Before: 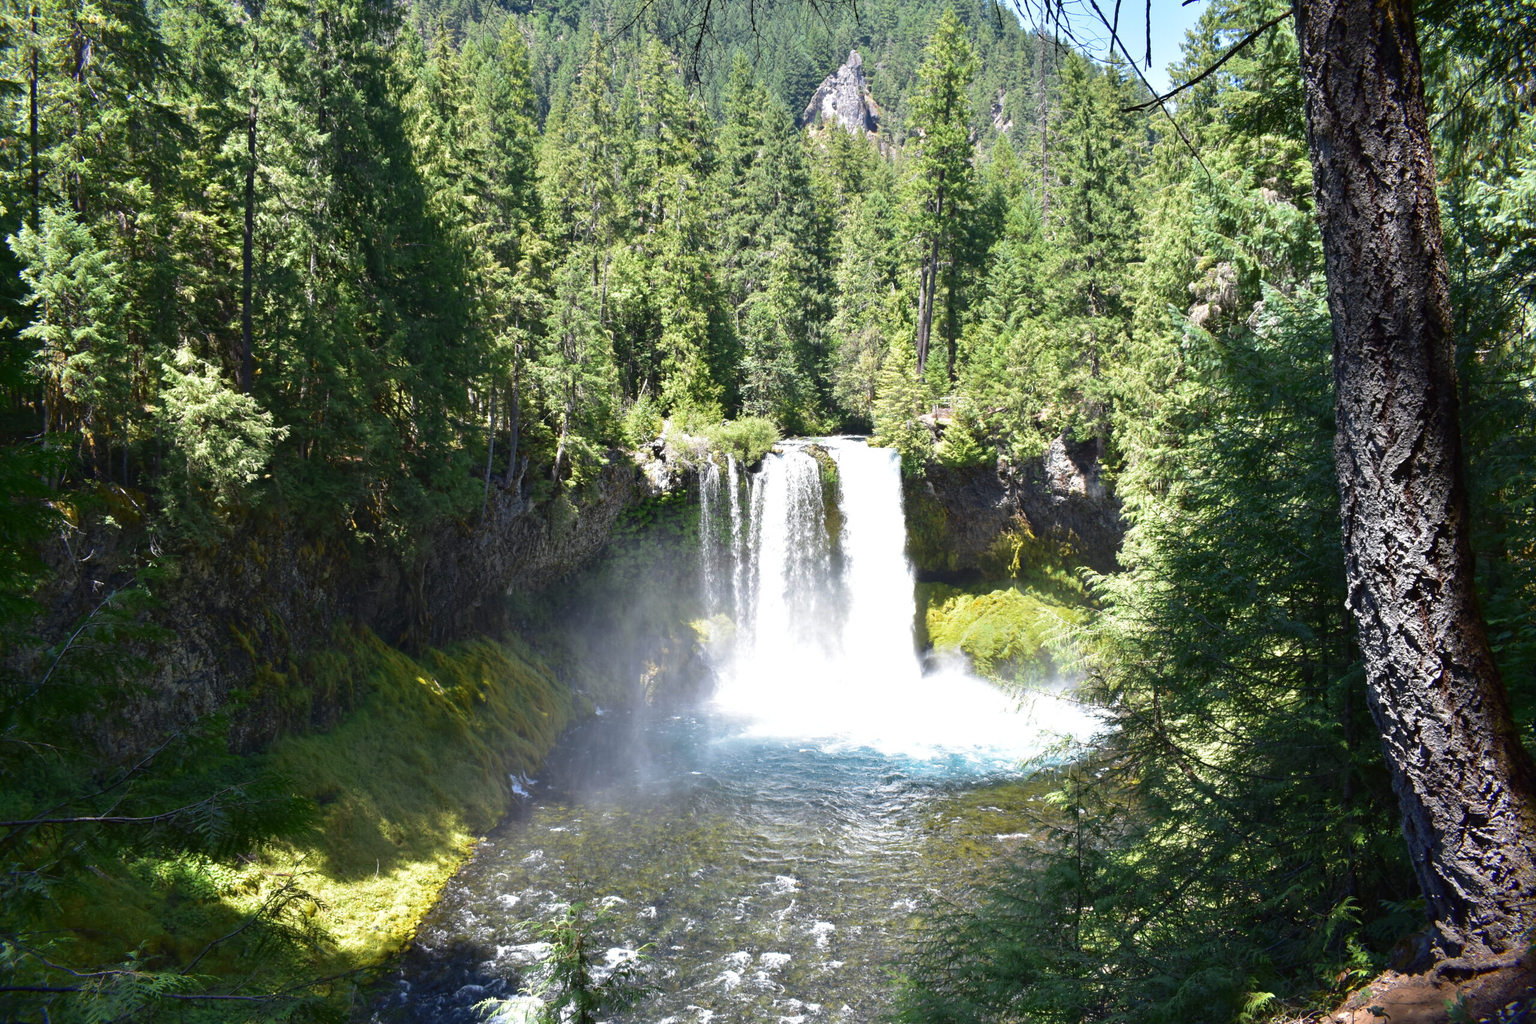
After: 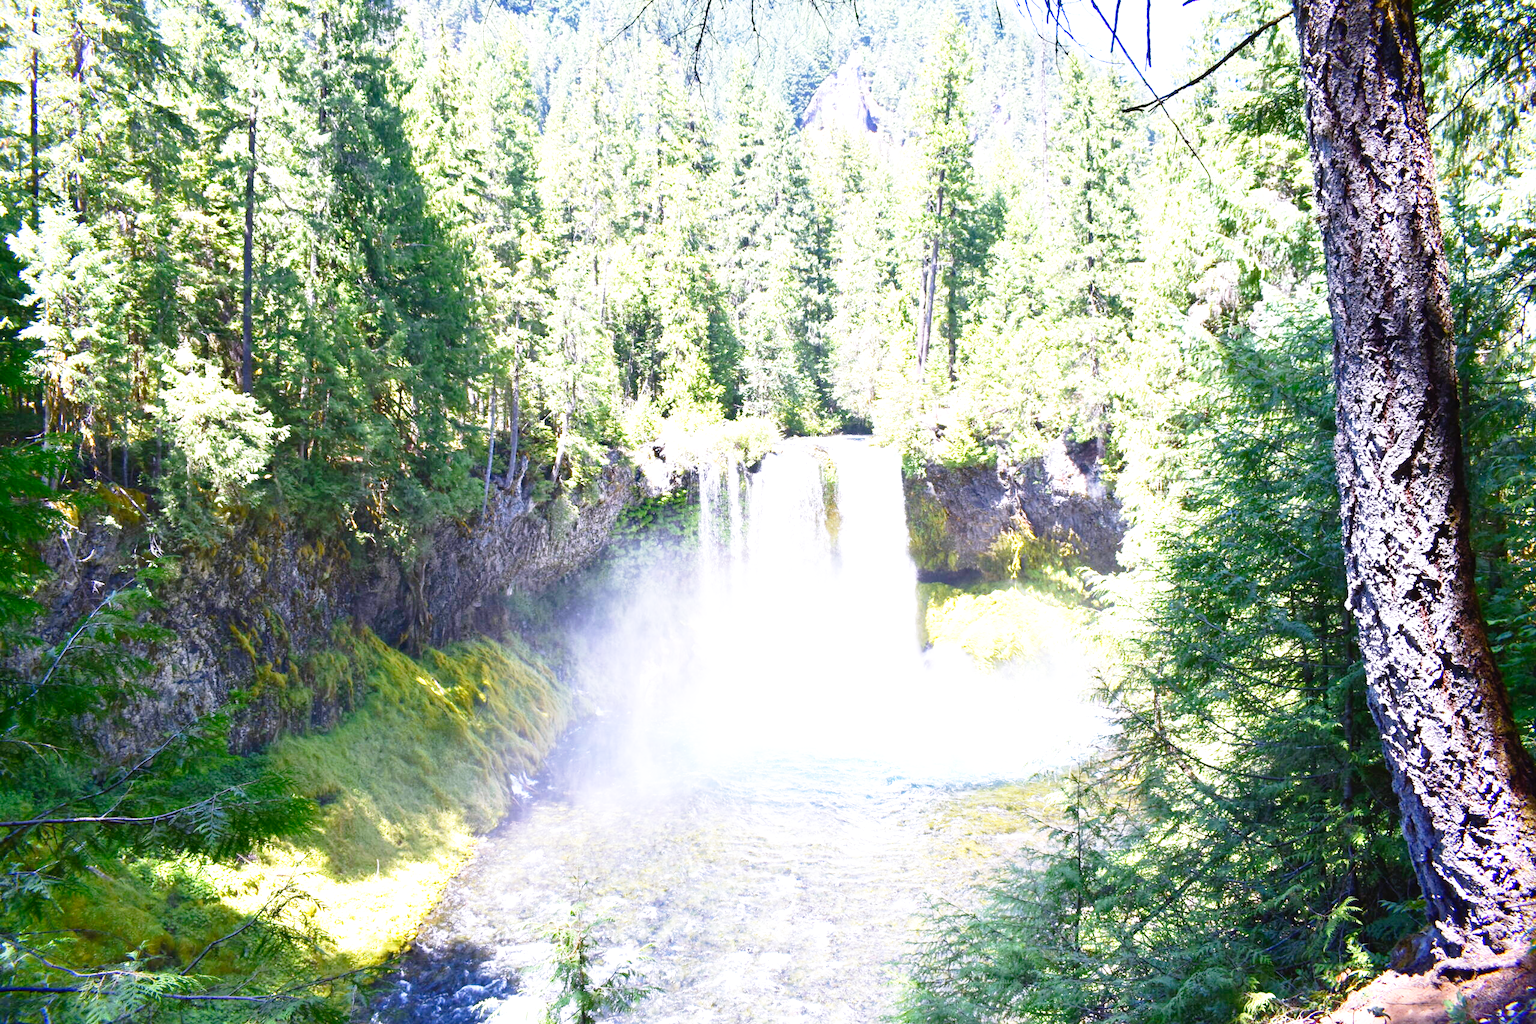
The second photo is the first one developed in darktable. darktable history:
tone equalizer: on, module defaults
exposure: black level correction 0, exposure 1.2 EV, compensate highlight preservation false
white balance: red 1.042, blue 1.17
base curve: curves: ch0 [(0, 0) (0.012, 0.01) (0.073, 0.168) (0.31, 0.711) (0.645, 0.957) (1, 1)], preserve colors none
